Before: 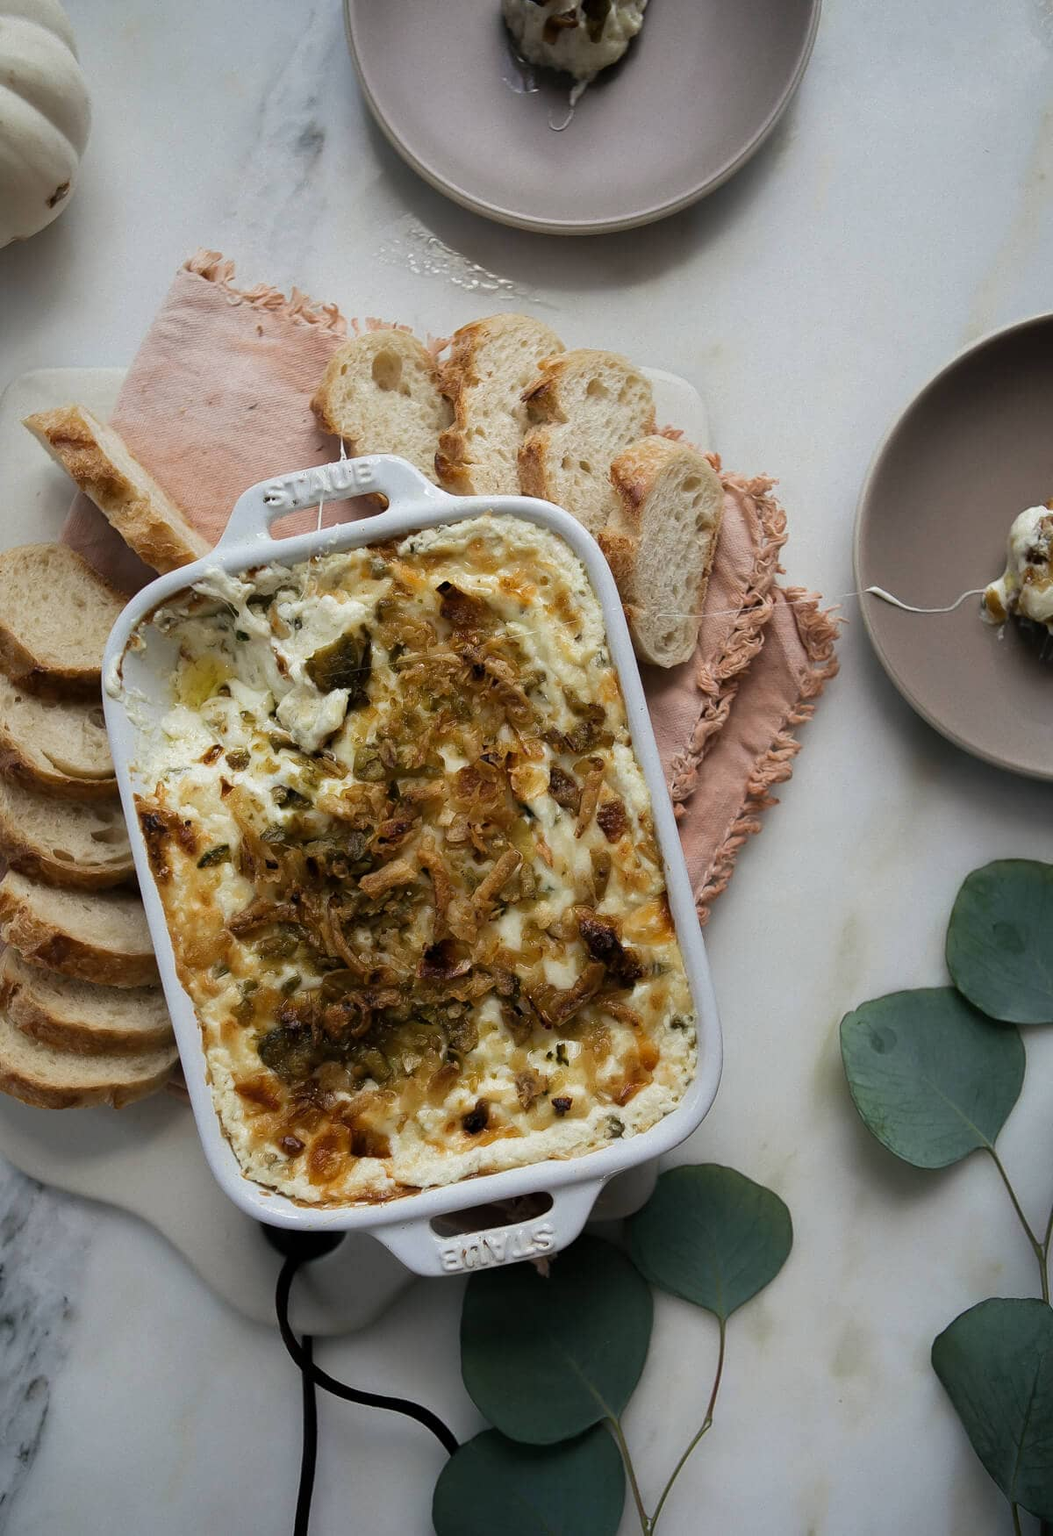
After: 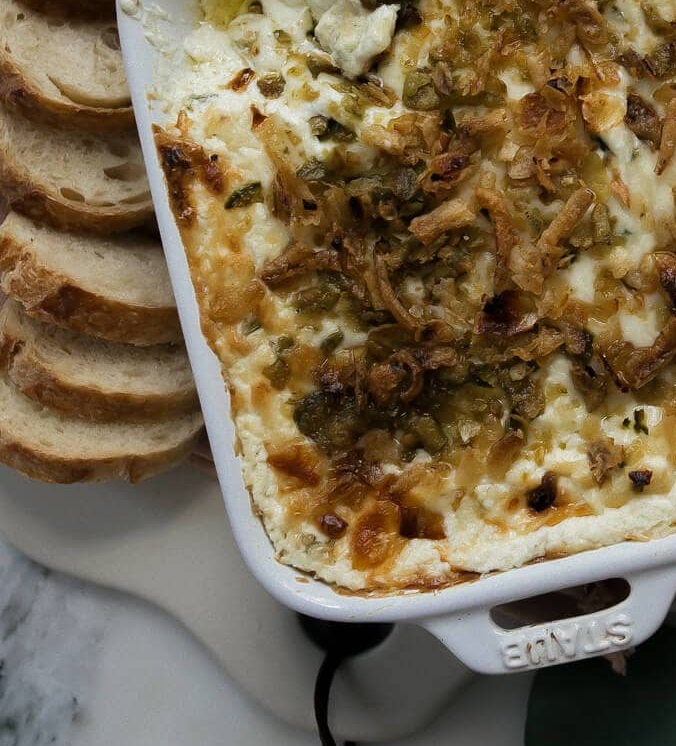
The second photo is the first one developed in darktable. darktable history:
crop: top 44.599%, right 43.594%, bottom 12.761%
